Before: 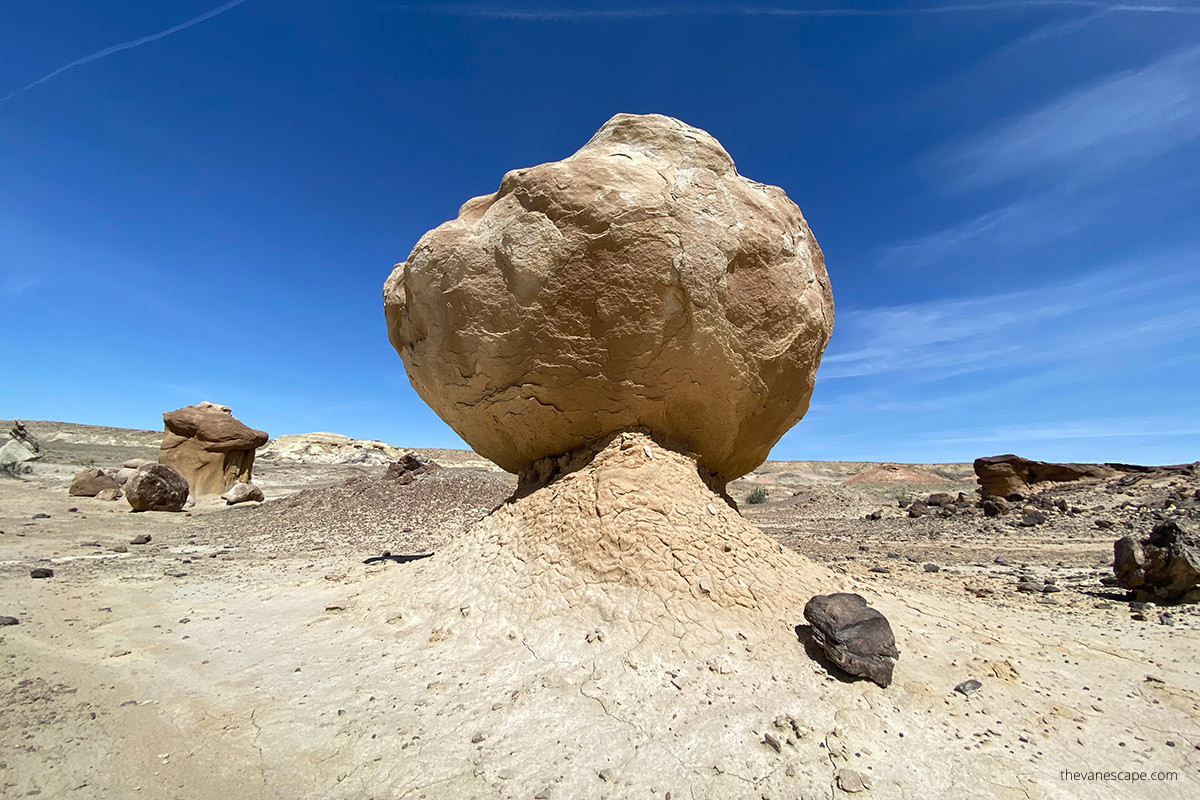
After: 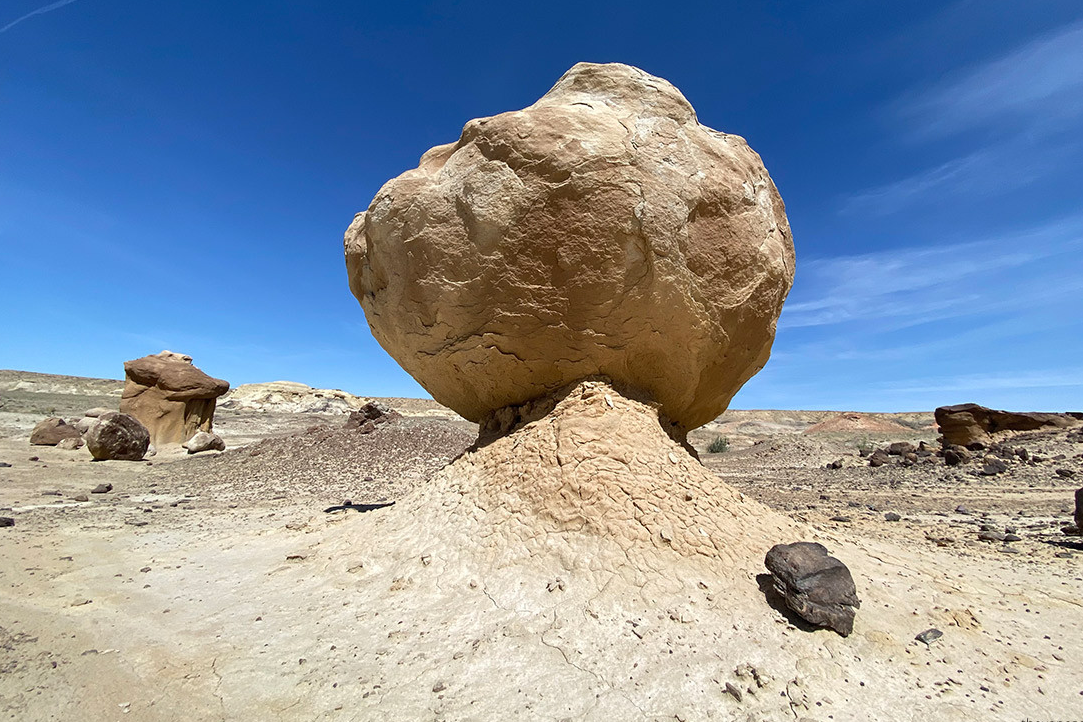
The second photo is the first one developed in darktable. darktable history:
crop: left 3.305%, top 6.436%, right 6.389%, bottom 3.258%
